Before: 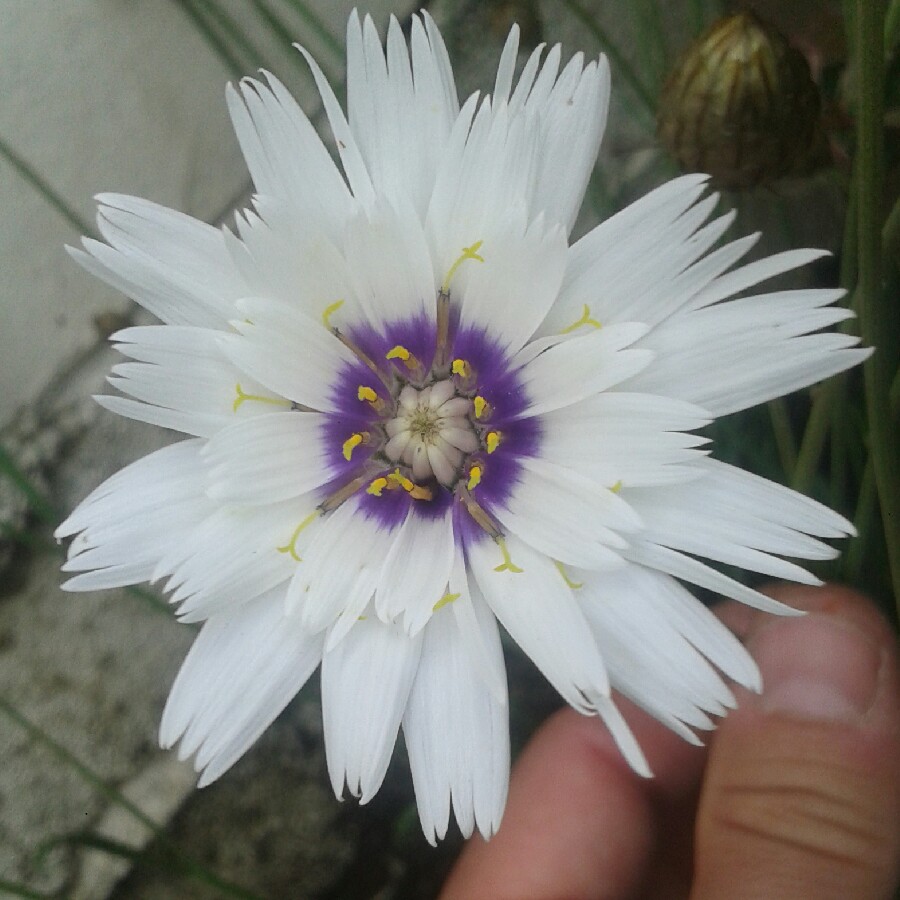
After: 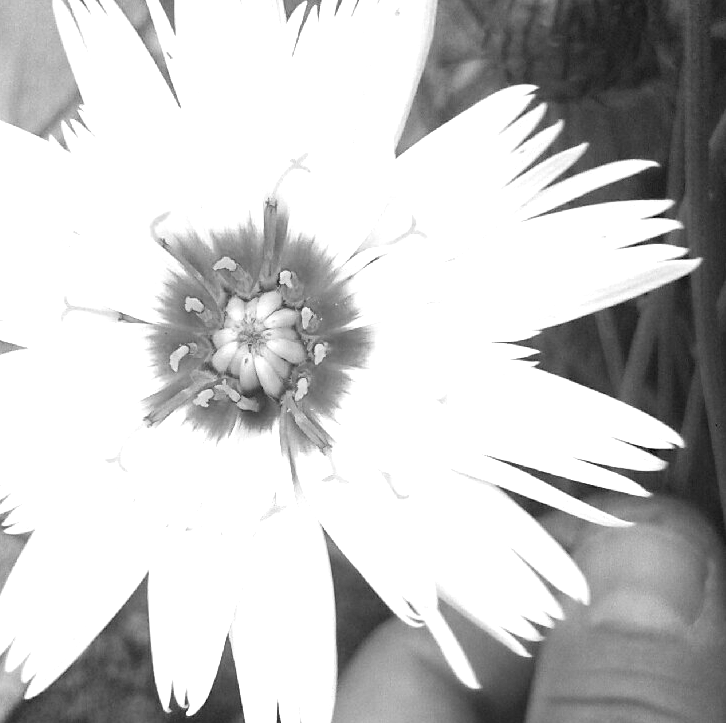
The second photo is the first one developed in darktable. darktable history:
haze removal: compatibility mode true, adaptive false
exposure: black level correction 0, exposure 1.442 EV, compensate exposure bias true, compensate highlight preservation false
crop: left 19.241%, top 9.912%, right 0.001%, bottom 9.691%
color zones: curves: ch1 [(0, 0.469) (0.01, 0.469) (0.12, 0.446) (0.248, 0.469) (0.5, 0.5) (0.748, 0.5) (0.99, 0.469) (1, 0.469)]
color calibration: output gray [0.25, 0.35, 0.4, 0], gray › normalize channels true, illuminant custom, x 0.367, y 0.392, temperature 4433.86 K, gamut compression 0.018
